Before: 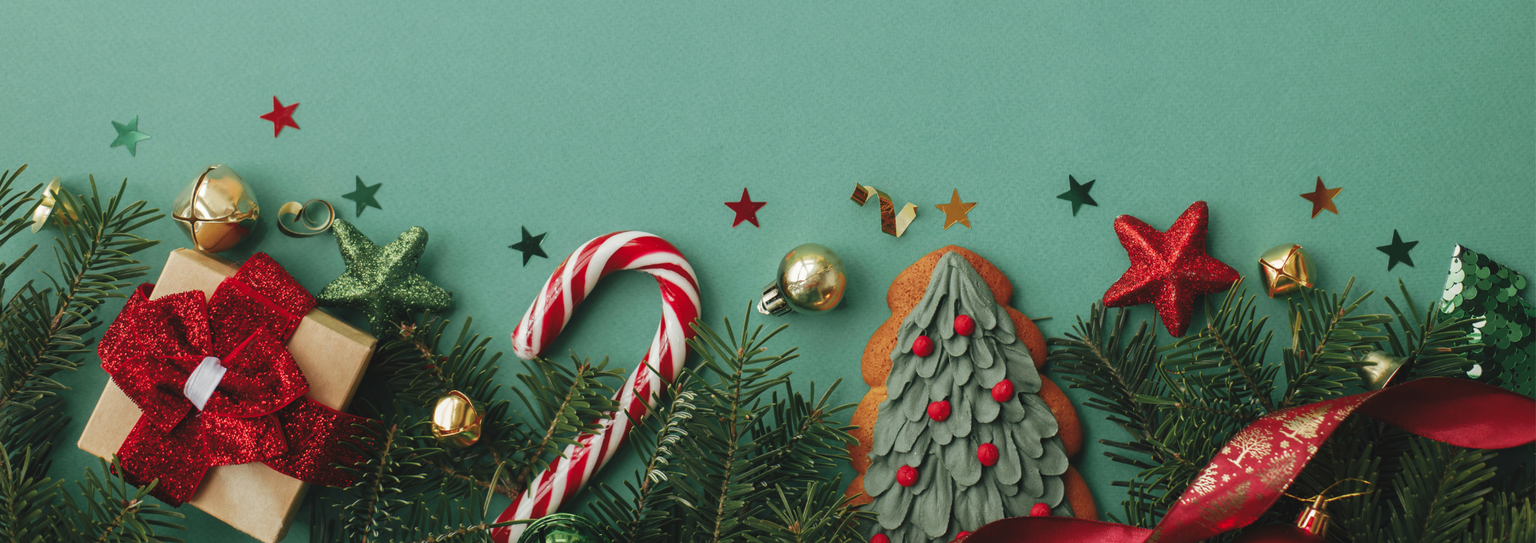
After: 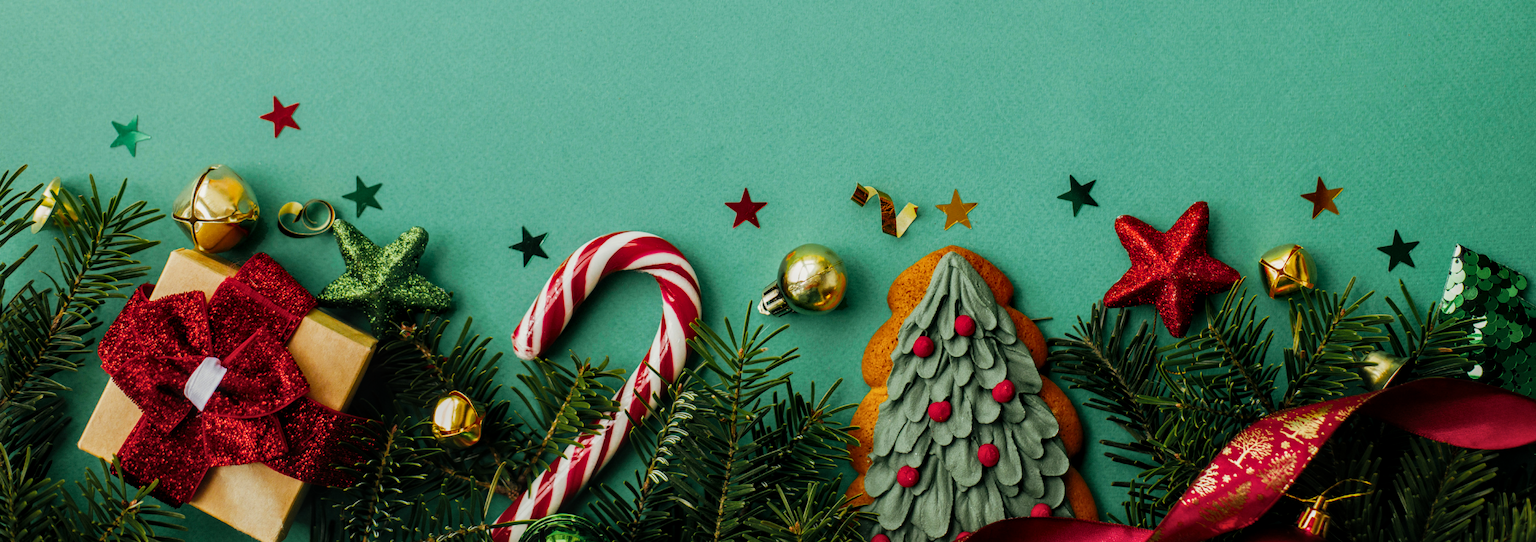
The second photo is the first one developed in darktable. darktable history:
color balance rgb: linear chroma grading › global chroma 9%, perceptual saturation grading › global saturation 36%, perceptual brilliance grading › global brilliance 15%, perceptual brilliance grading › shadows -35%, global vibrance 15%
local contrast: on, module defaults
filmic rgb: black relative exposure -7.65 EV, white relative exposure 4.56 EV, hardness 3.61, contrast 1.05
